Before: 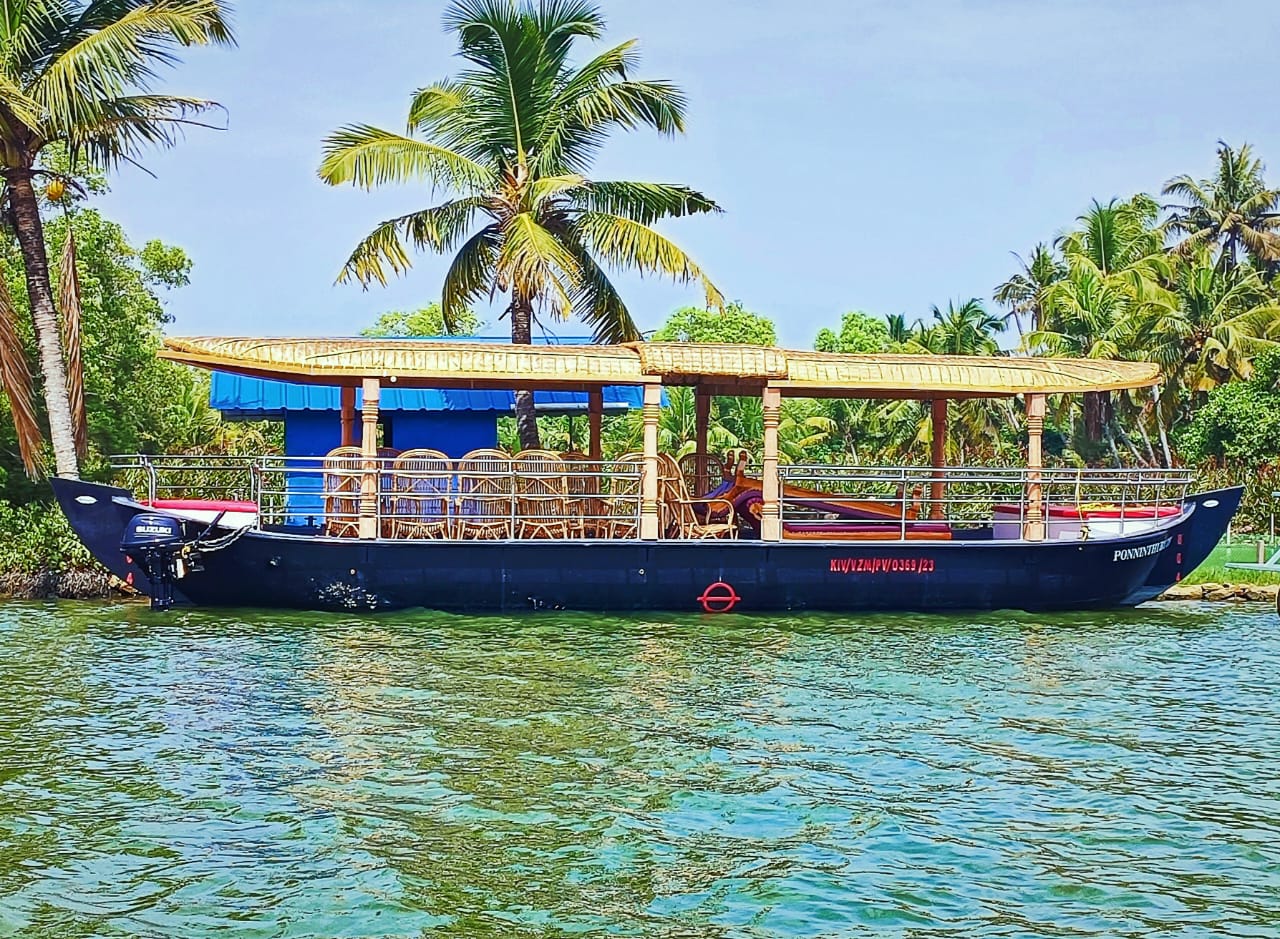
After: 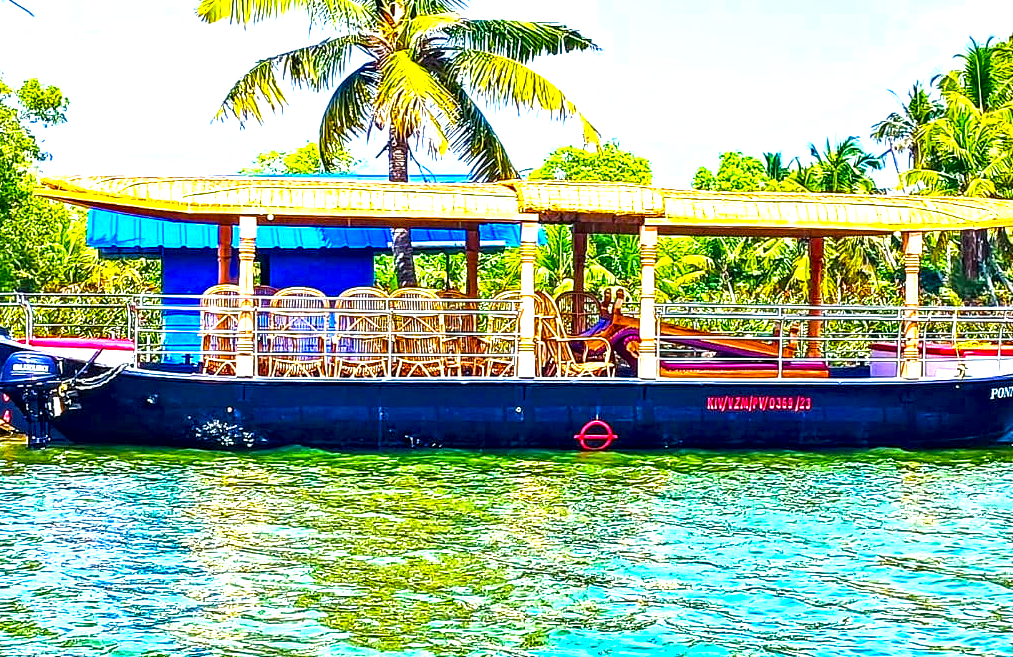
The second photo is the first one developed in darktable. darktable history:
crop: left 9.672%, top 17.319%, right 11.179%, bottom 12.408%
exposure: black level correction 0, exposure 1.199 EV, compensate exposure bias true, compensate highlight preservation false
color balance rgb: shadows lift › luminance -7.901%, shadows lift › chroma 2.336%, shadows lift › hue 197.79°, linear chroma grading › global chroma 9.098%, perceptual saturation grading › global saturation 41.023%, global vibrance 27.365%
local contrast: highlights 80%, shadows 58%, detail 174%, midtone range 0.6
